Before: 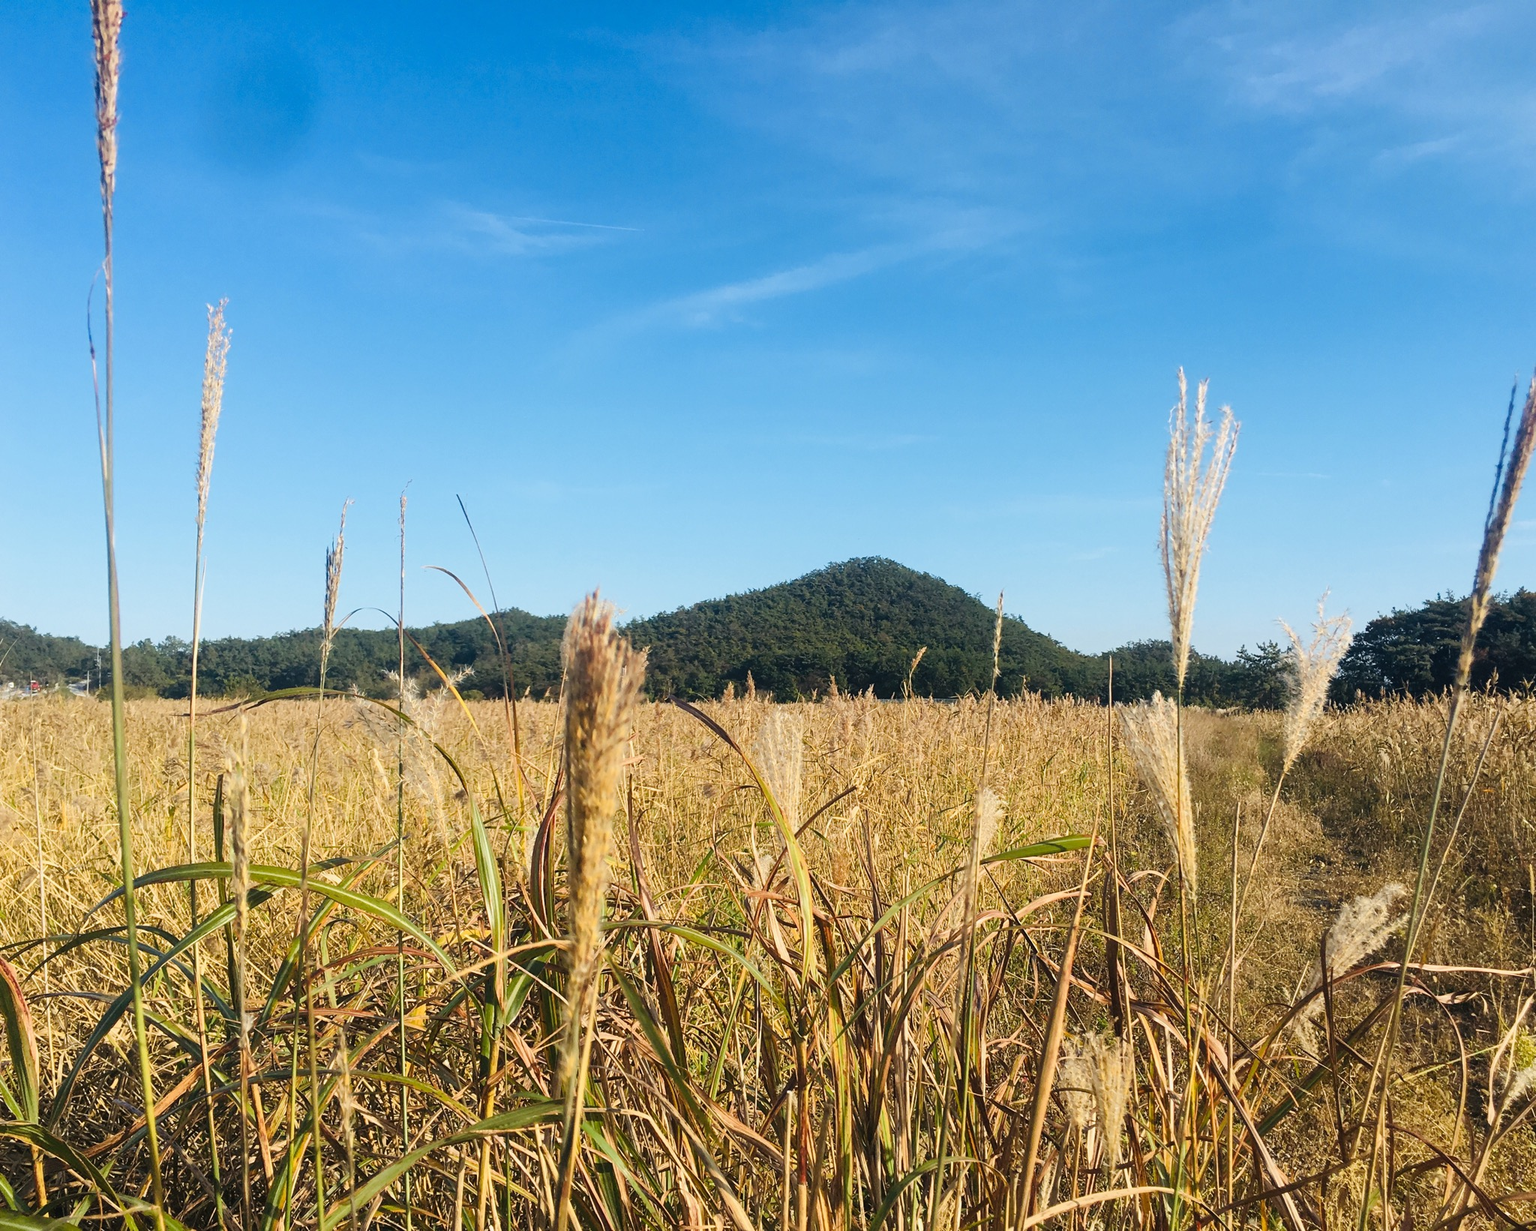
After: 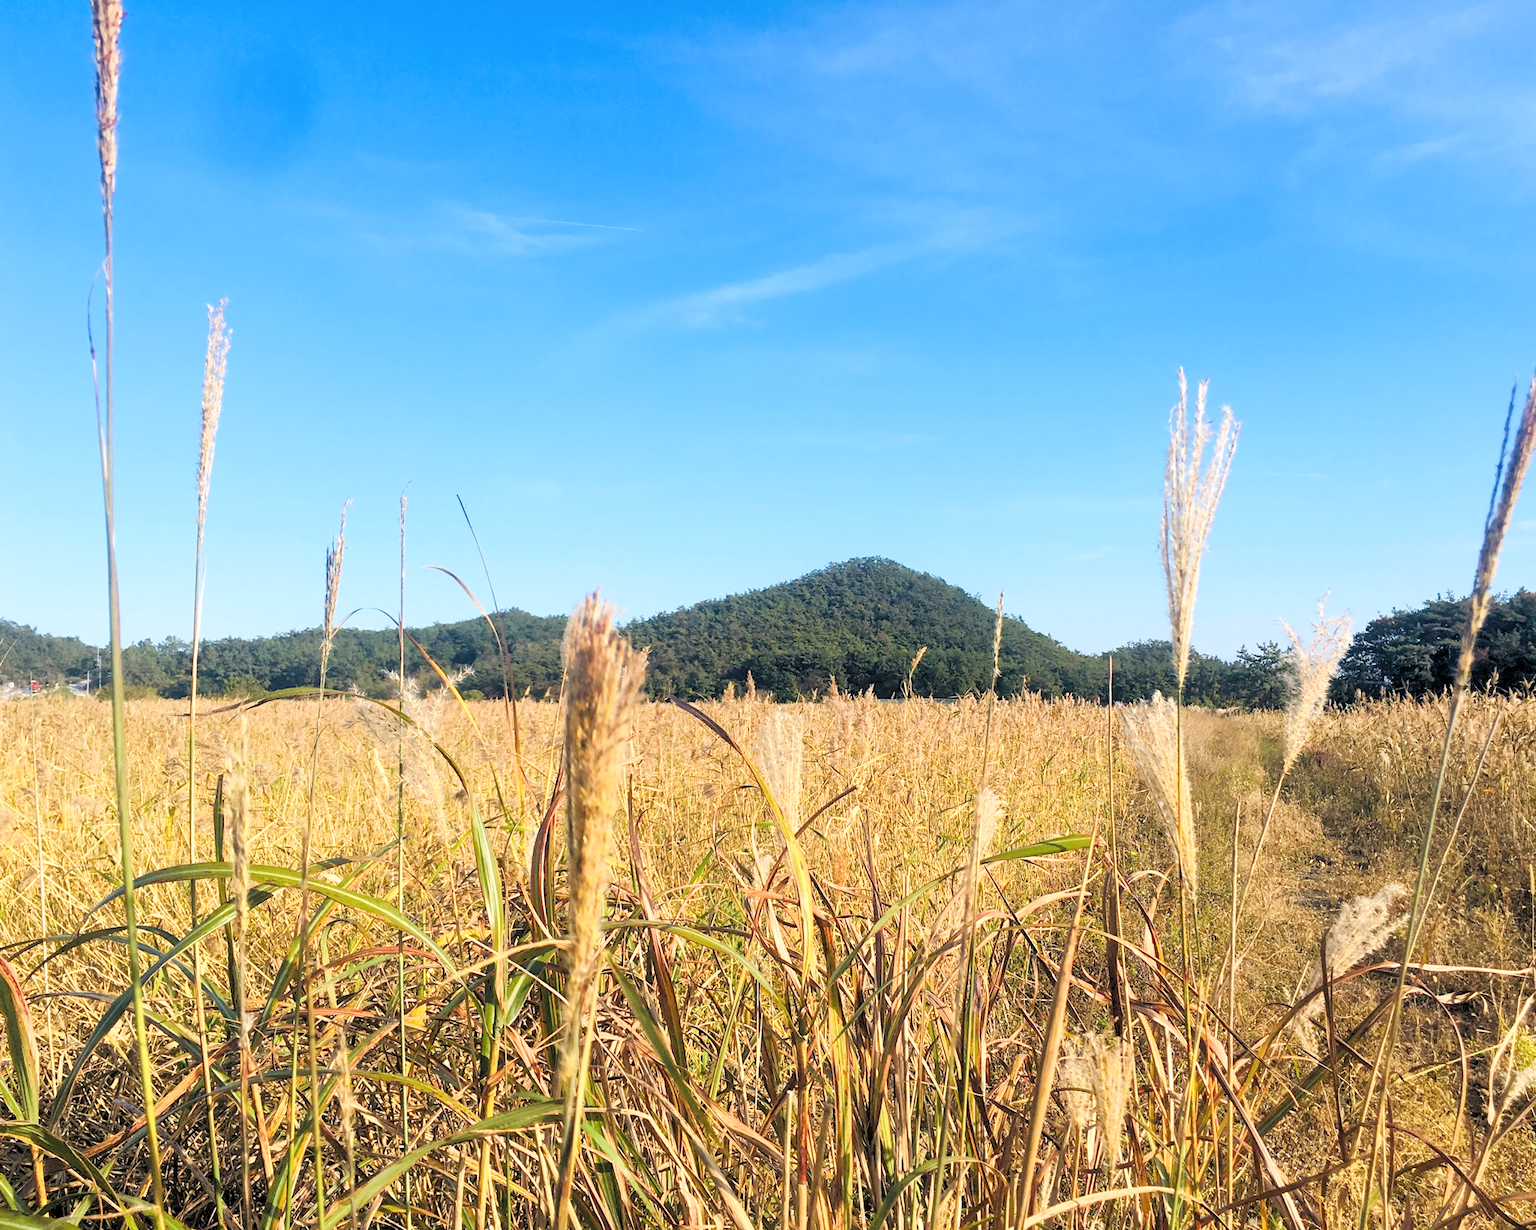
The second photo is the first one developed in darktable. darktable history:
color calibration: illuminant custom, x 0.348, y 0.366, temperature 4940.58 K
rgb levels: preserve colors sum RGB, levels [[0.038, 0.433, 0.934], [0, 0.5, 1], [0, 0.5, 1]]
exposure: exposure 0.6 EV, compensate highlight preservation false
